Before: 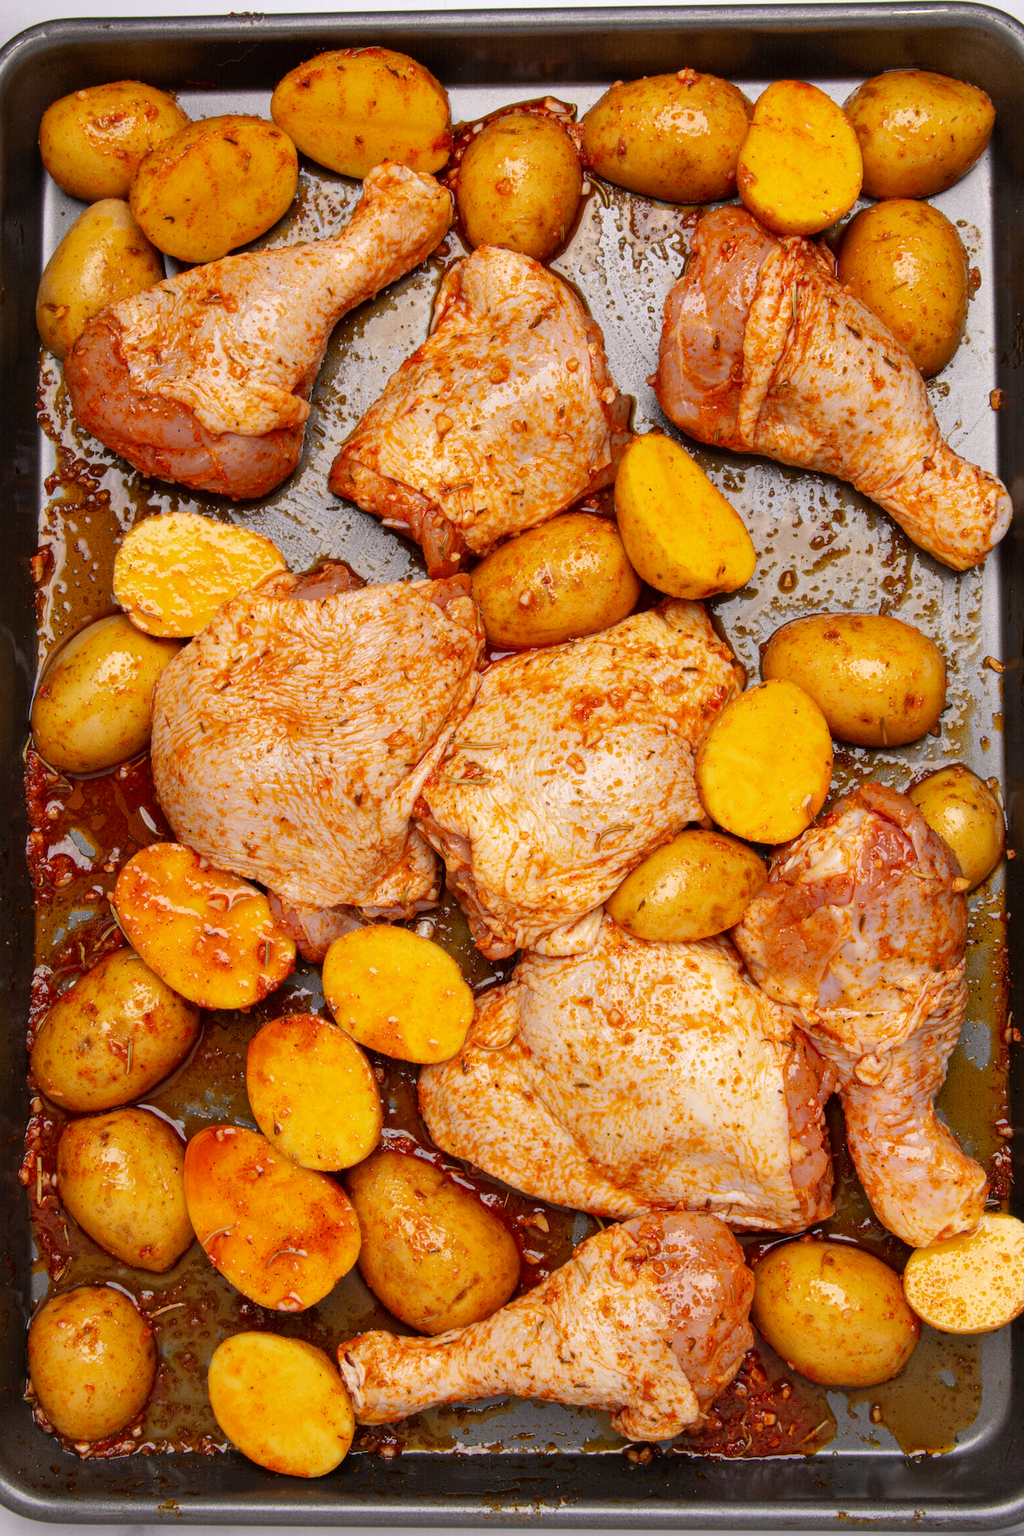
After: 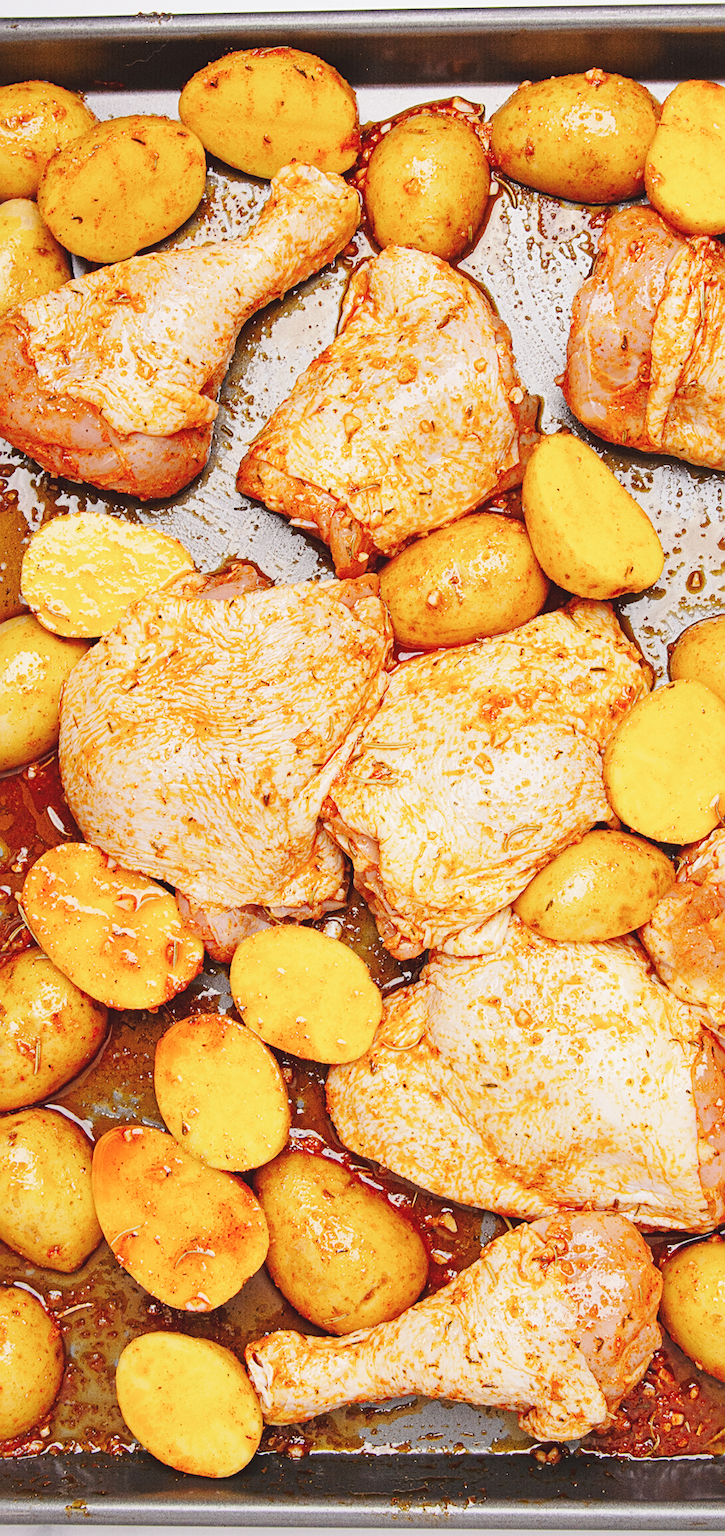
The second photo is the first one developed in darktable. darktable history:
color correction: highlights b* 0.059
base curve: curves: ch0 [(0, 0.007) (0.028, 0.063) (0.121, 0.311) (0.46, 0.743) (0.859, 0.957) (1, 1)], preserve colors none
crop and rotate: left 9.022%, right 20.11%
contrast brightness saturation: contrast -0.08, brightness -0.042, saturation -0.105
exposure: exposure 0.217 EV, compensate highlight preservation false
sharpen: on, module defaults
